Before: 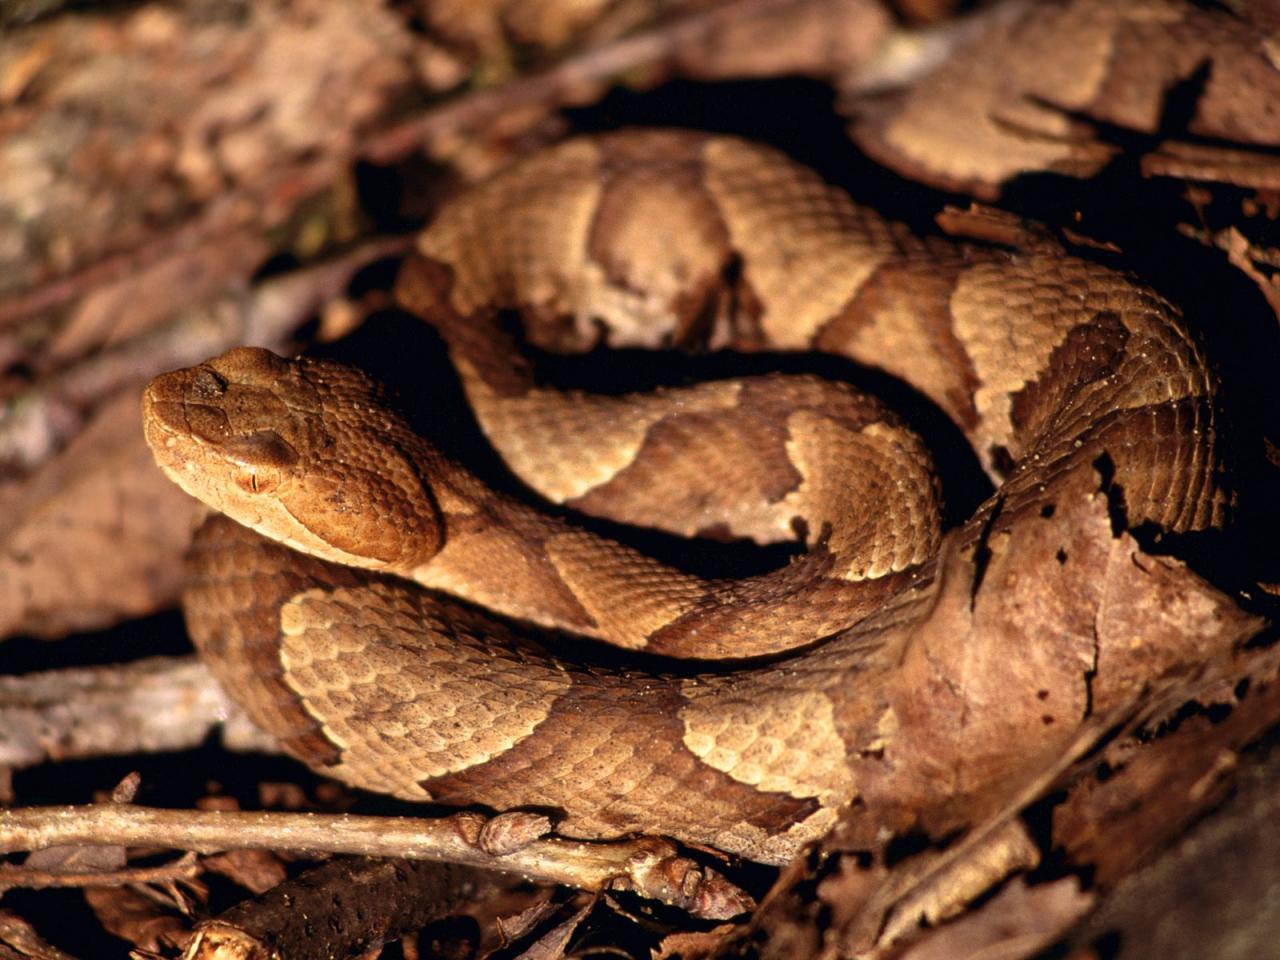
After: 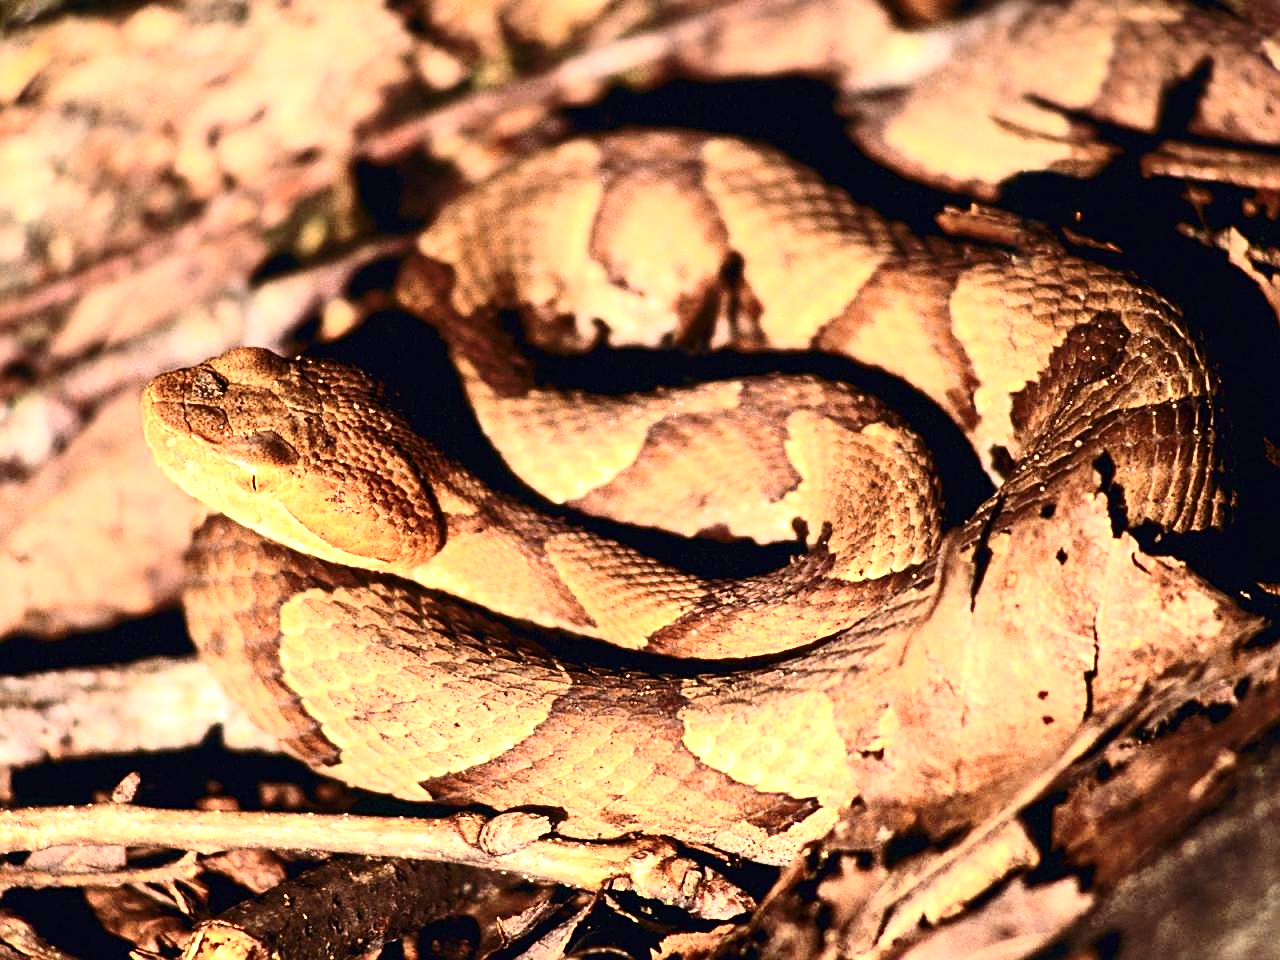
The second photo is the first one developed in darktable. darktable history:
contrast brightness saturation: contrast 0.377, brightness 0.113
exposure: black level correction 0, exposure 1.199 EV, compensate exposure bias true, compensate highlight preservation false
sharpen: on, module defaults
